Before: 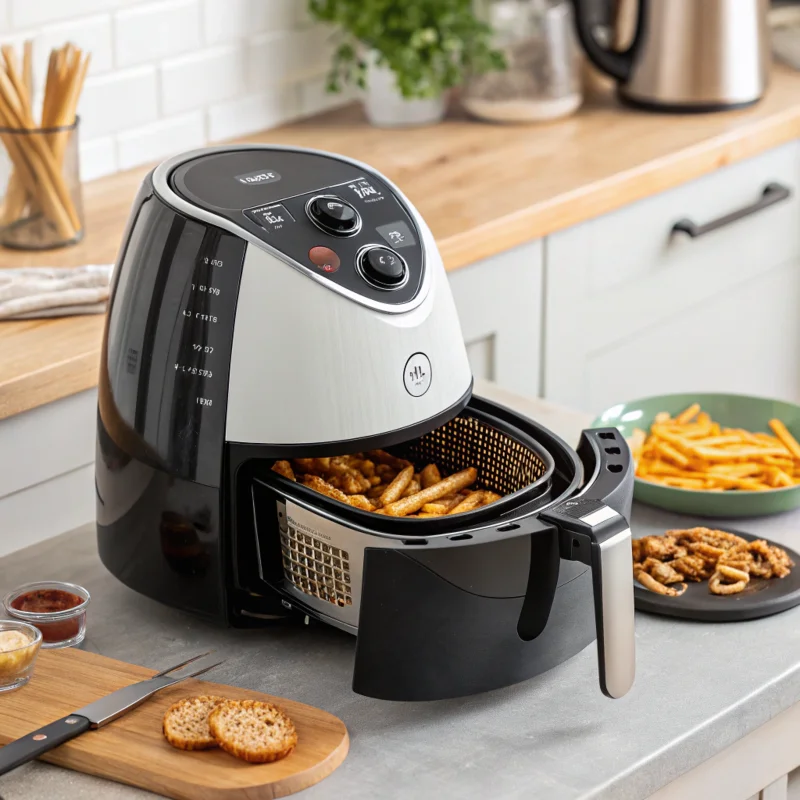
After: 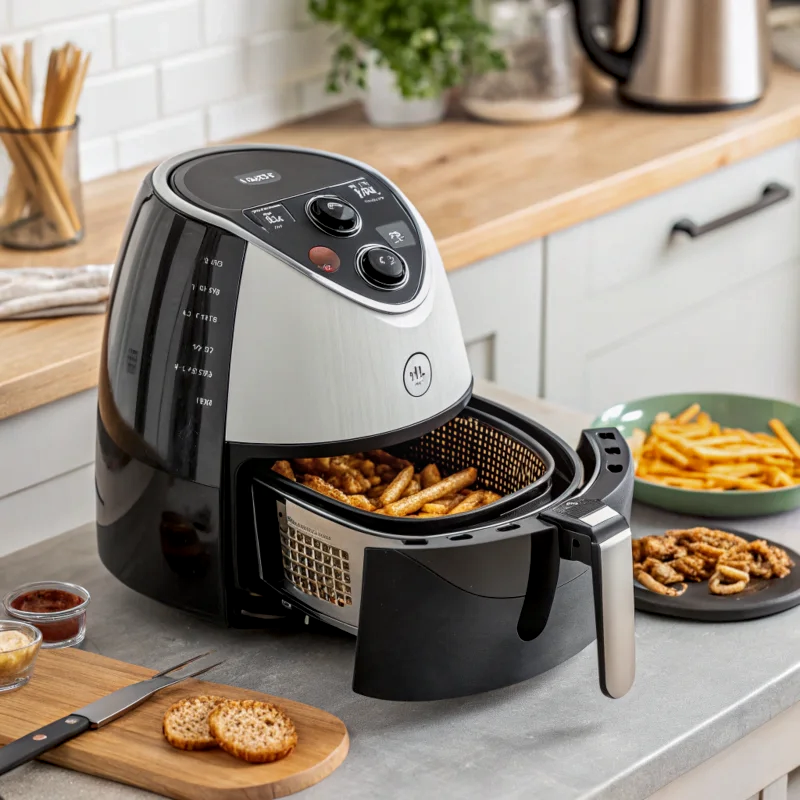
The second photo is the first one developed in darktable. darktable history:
local contrast: detail 130%
exposure: exposure -0.146 EV, compensate exposure bias true, compensate highlight preservation false
